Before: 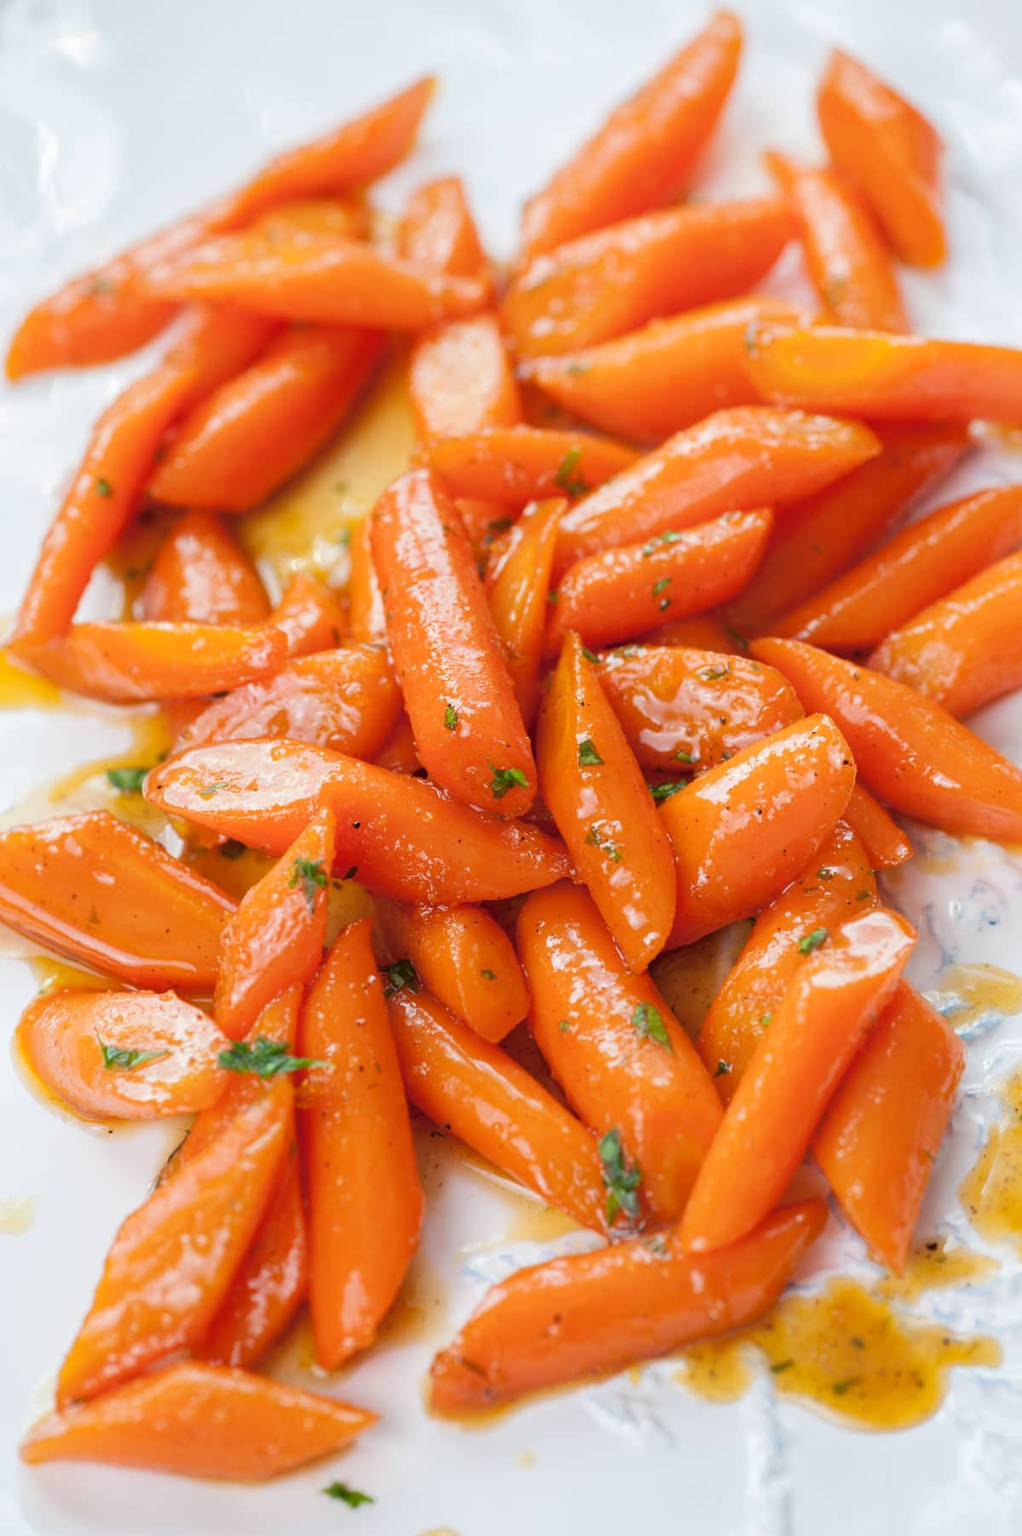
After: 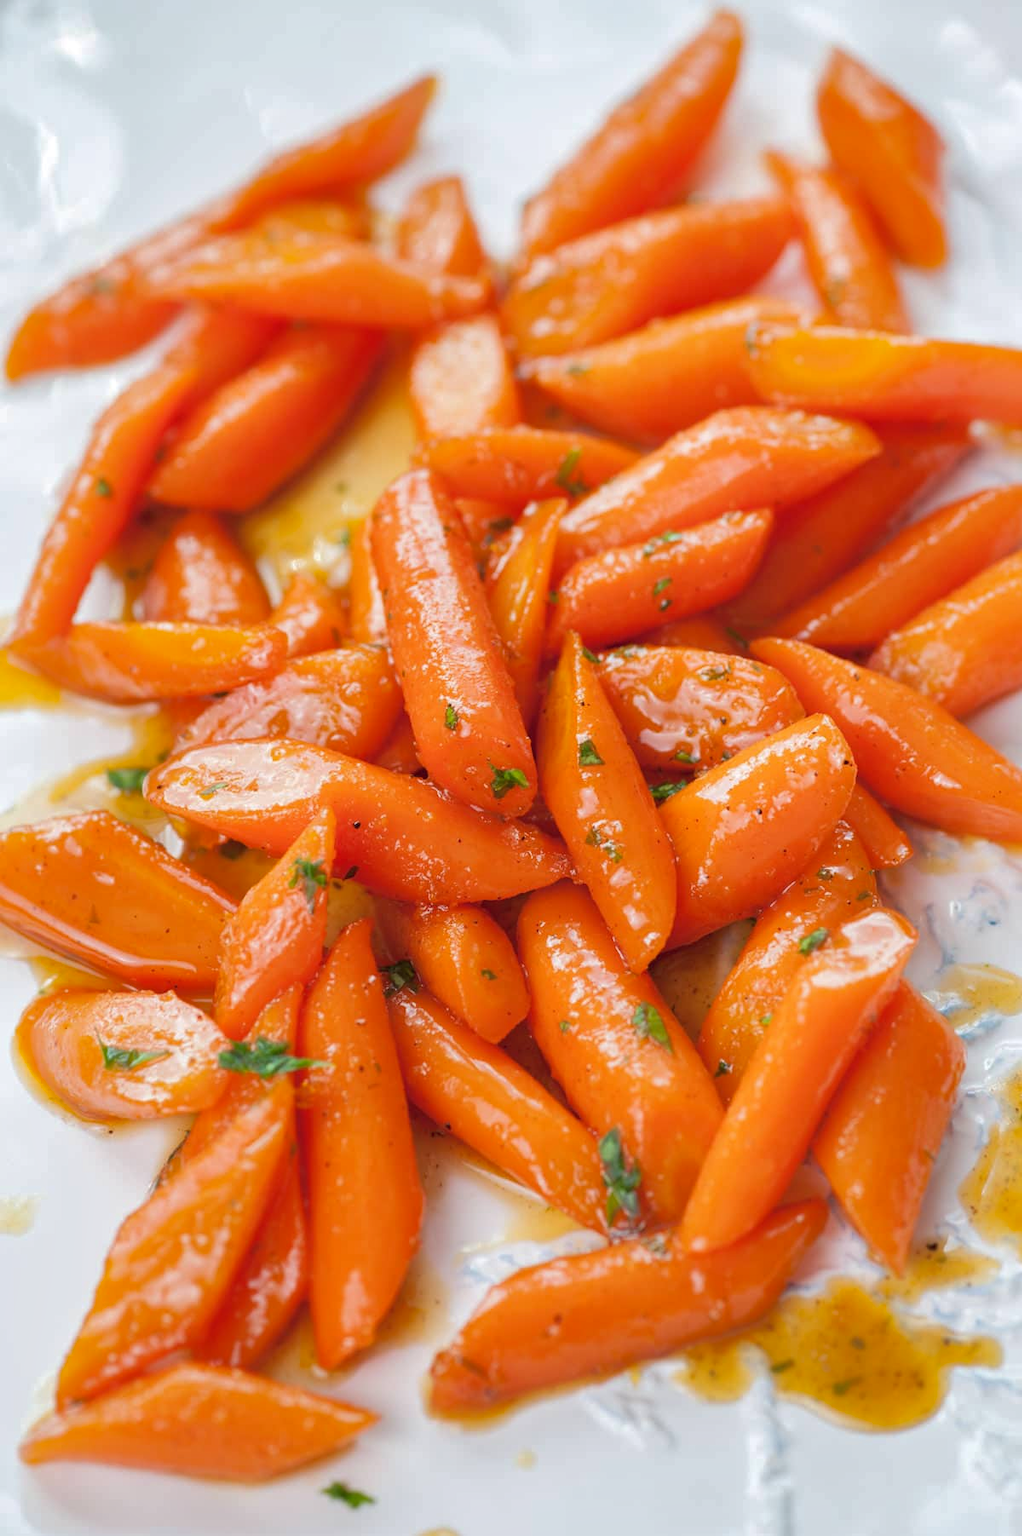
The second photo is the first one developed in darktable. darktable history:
levels: levels [0, 0.492, 0.984]
shadows and highlights: on, module defaults
